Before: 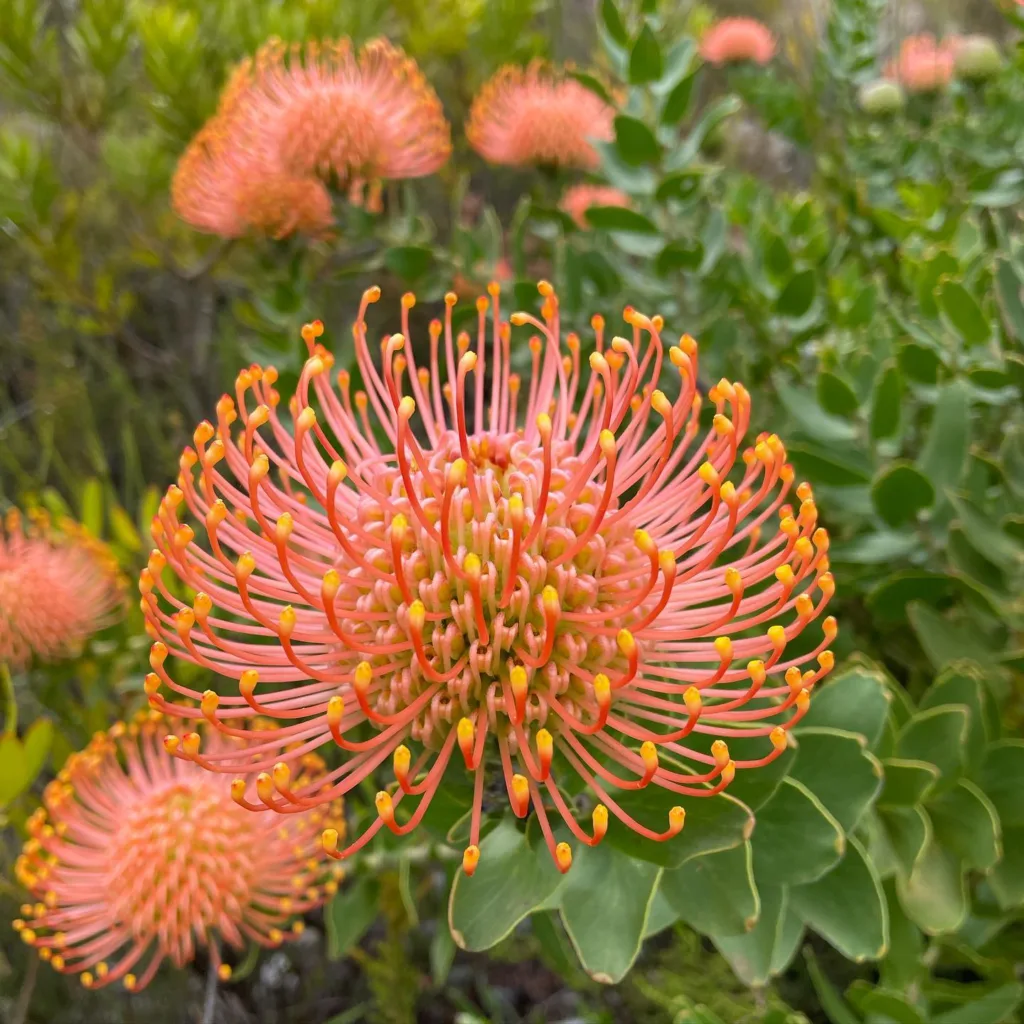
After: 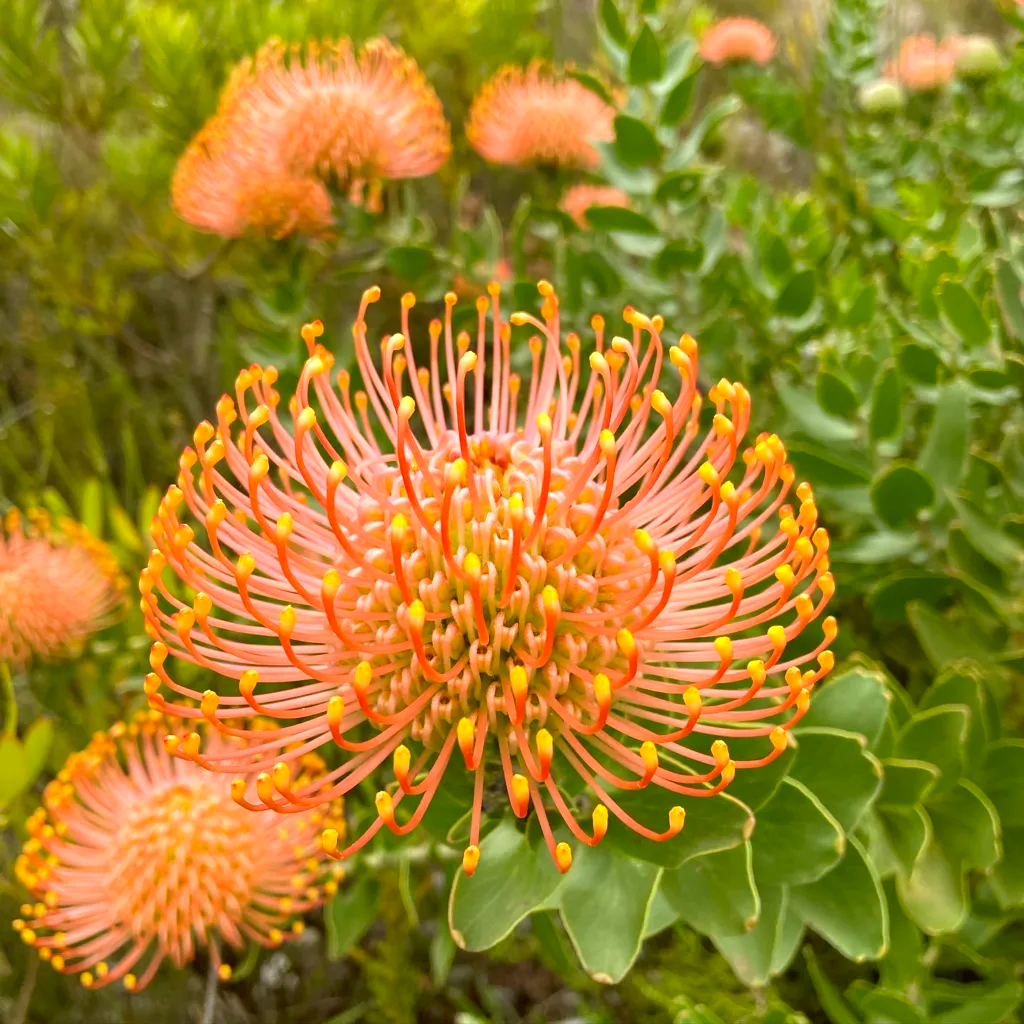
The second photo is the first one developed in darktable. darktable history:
exposure: black level correction 0.001, exposure 0.499 EV, compensate highlight preservation false
color correction: highlights a* -1.25, highlights b* 10.36, shadows a* 0.629, shadows b* 19.98
